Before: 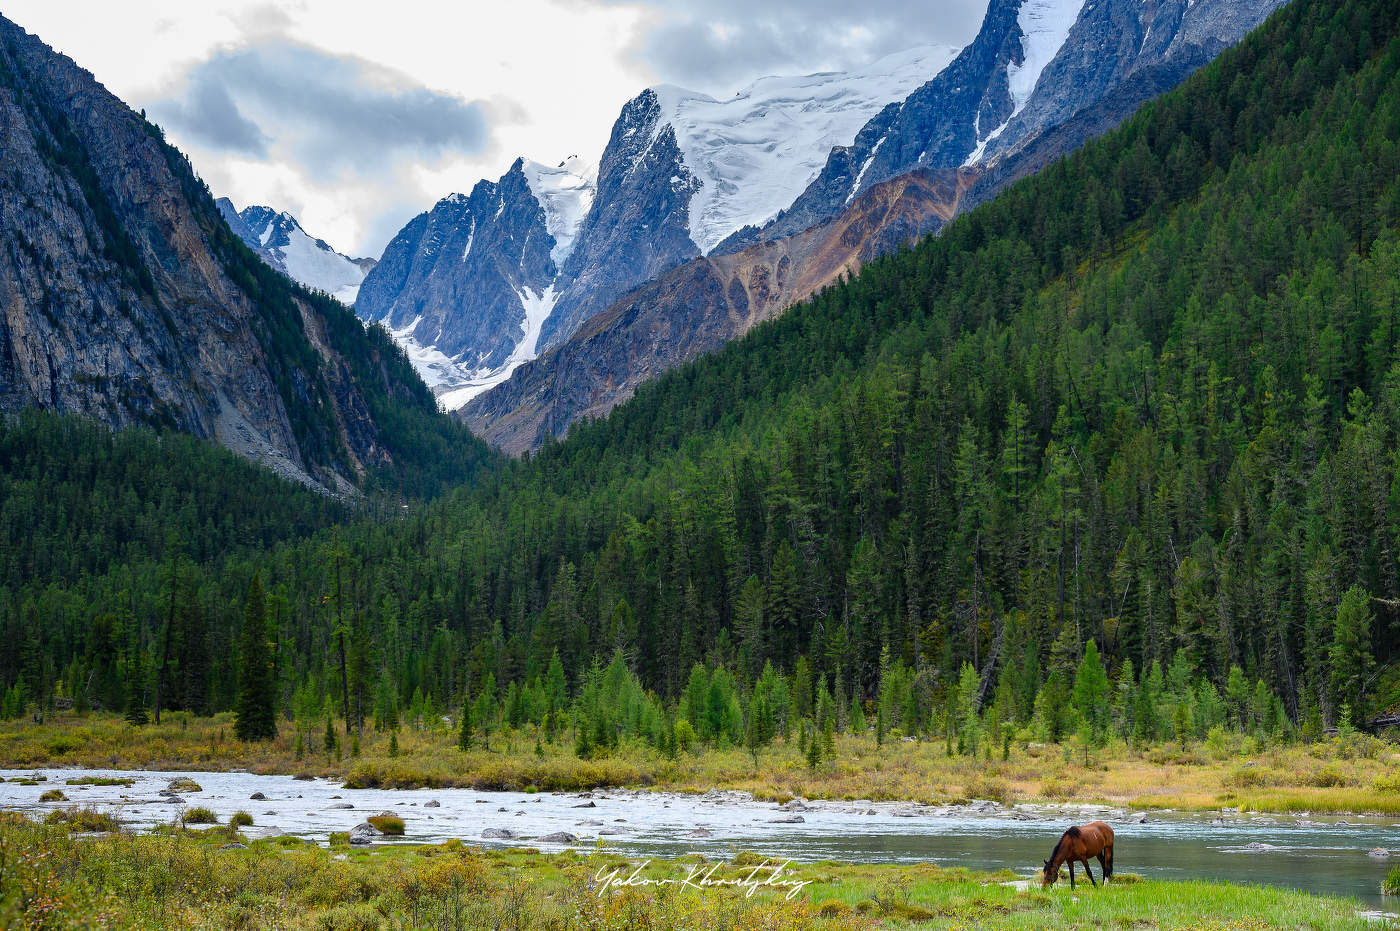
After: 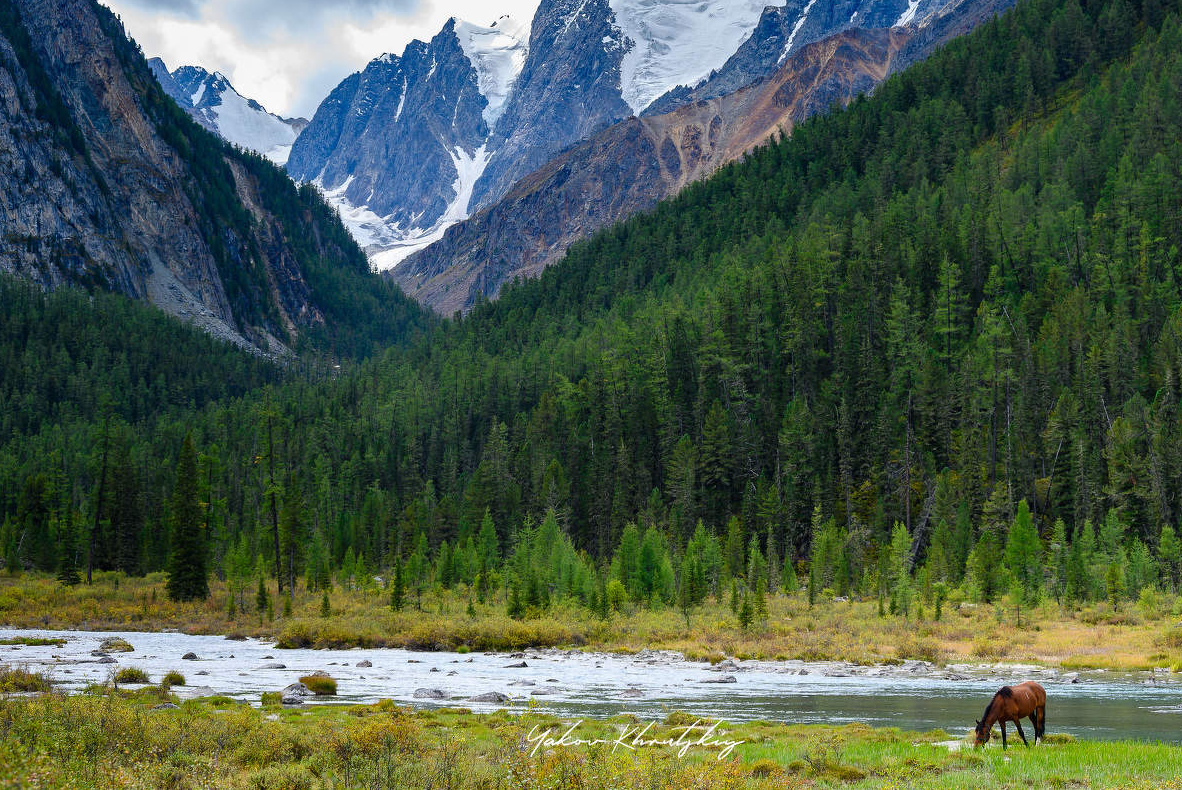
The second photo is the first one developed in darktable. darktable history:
crop and rotate: left 4.869%, top 15.064%, right 10.655%
